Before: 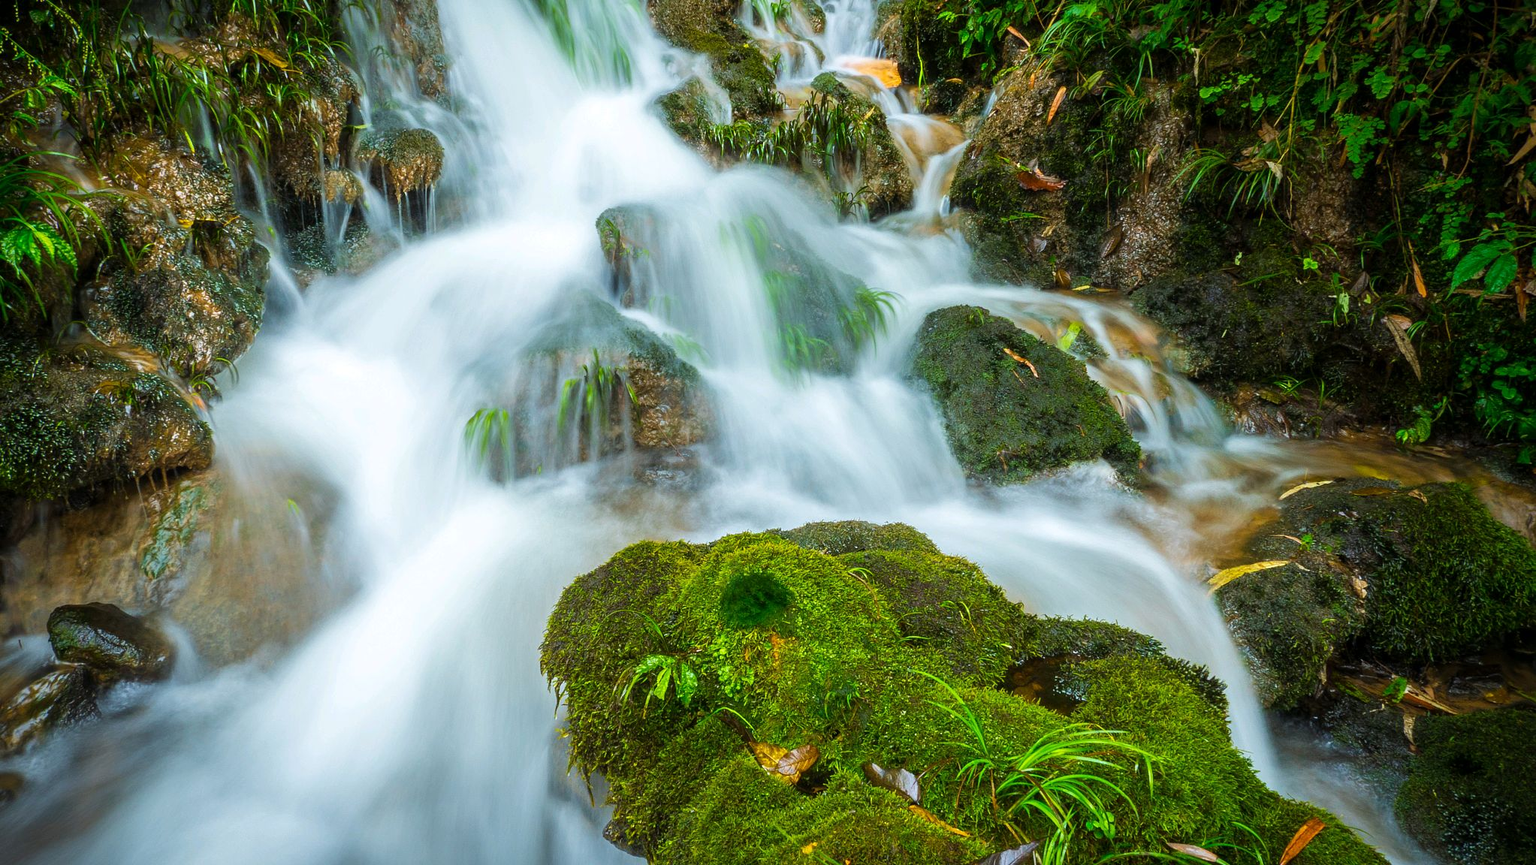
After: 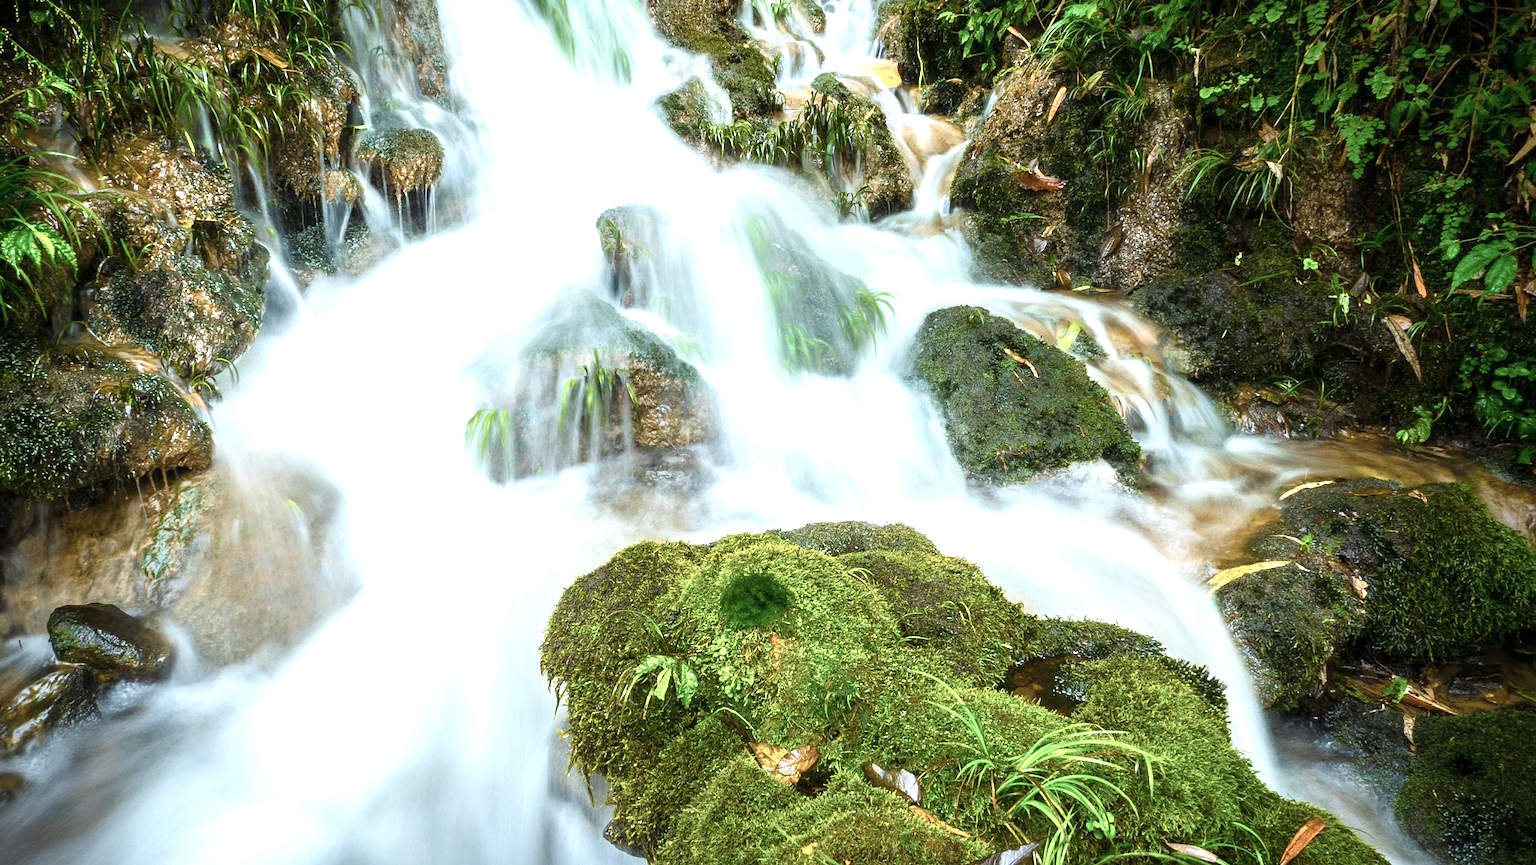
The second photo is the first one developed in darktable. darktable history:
exposure: black level correction 0, exposure 1 EV, compensate exposure bias true, compensate highlight preservation false
contrast brightness saturation: contrast 0.1, saturation -0.36
color balance rgb: perceptual saturation grading › global saturation 20%, perceptual saturation grading › highlights -25%, perceptual saturation grading › shadows 25%
